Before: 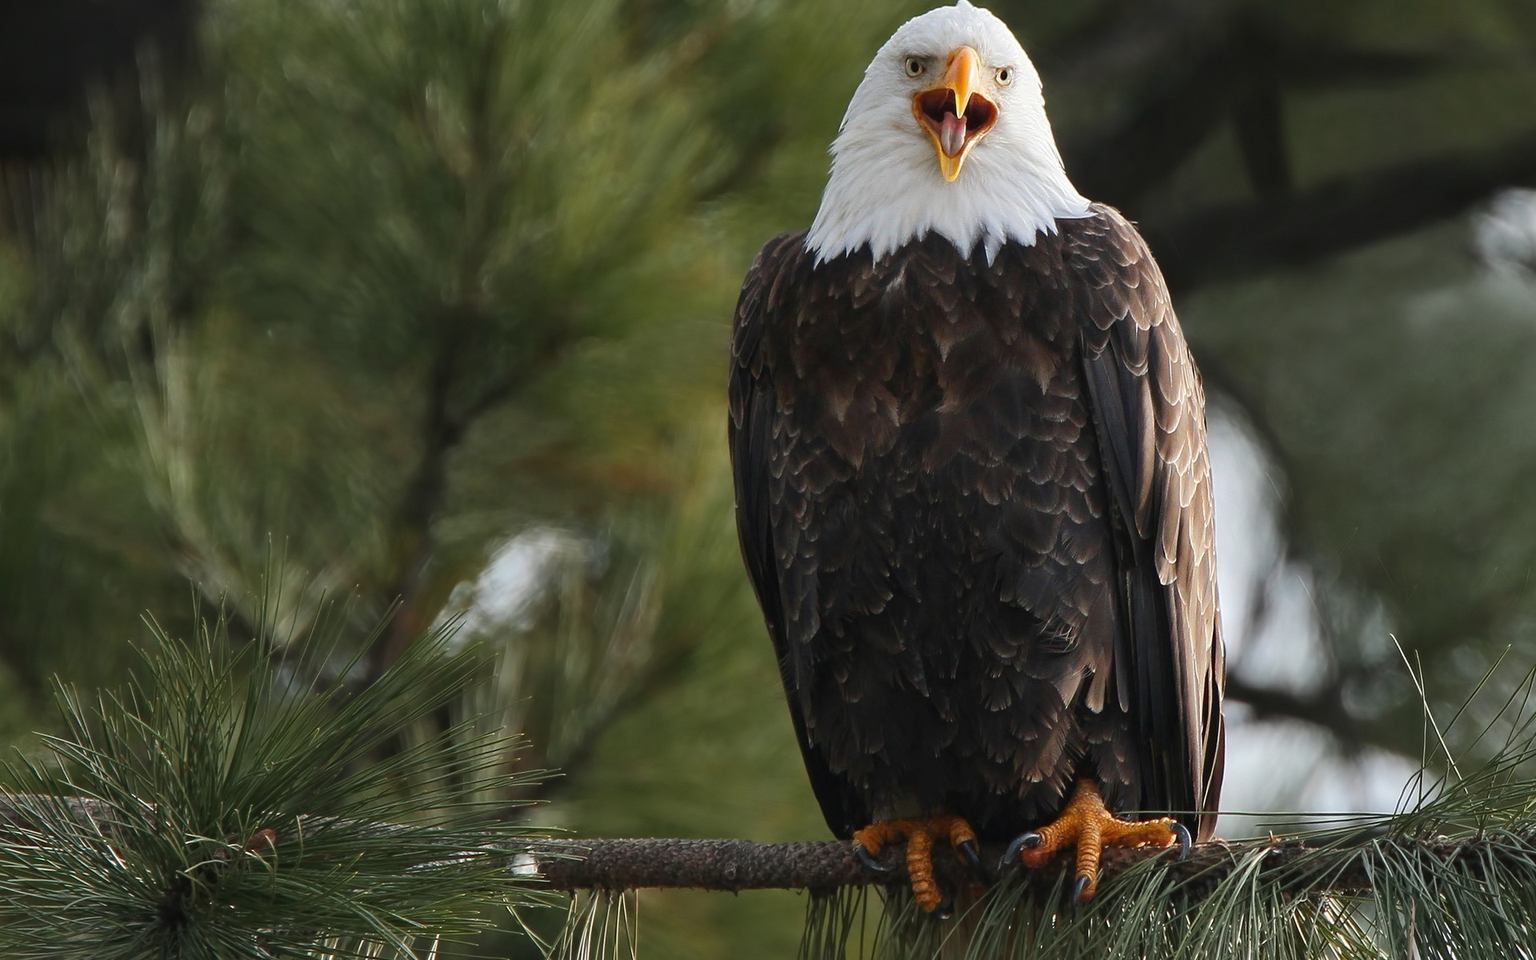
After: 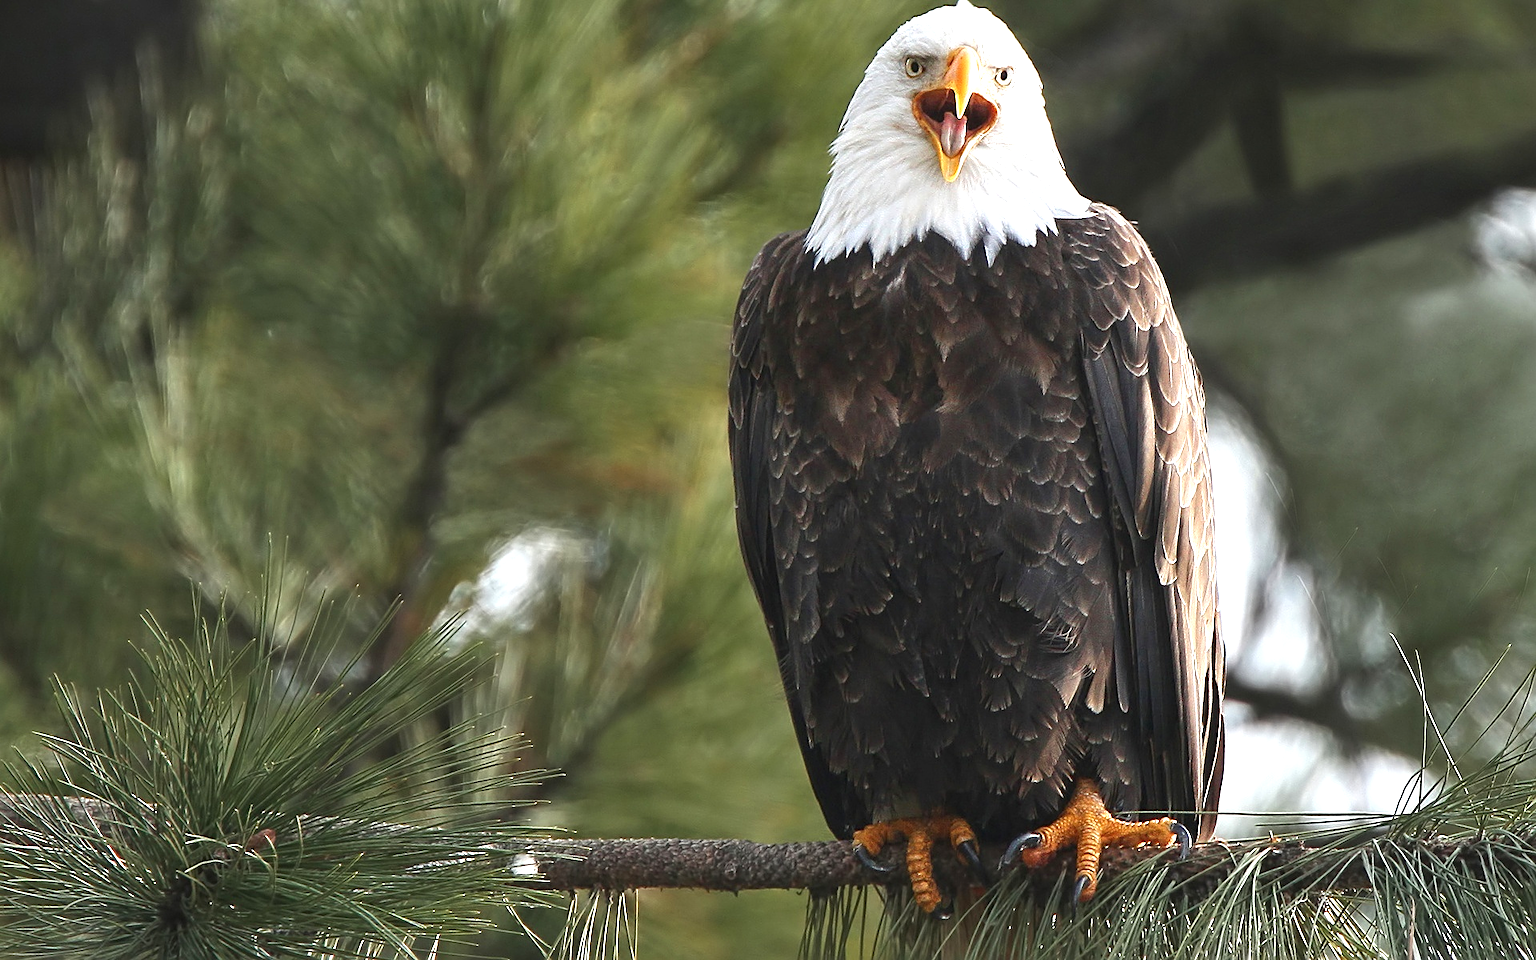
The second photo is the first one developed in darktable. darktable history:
exposure: black level correction 0, exposure 1.095 EV, compensate highlight preservation false
local contrast: highlights 102%, shadows 102%, detail 119%, midtone range 0.2
sharpen: on, module defaults
contrast brightness saturation: contrast -0.088, brightness -0.037, saturation -0.105
